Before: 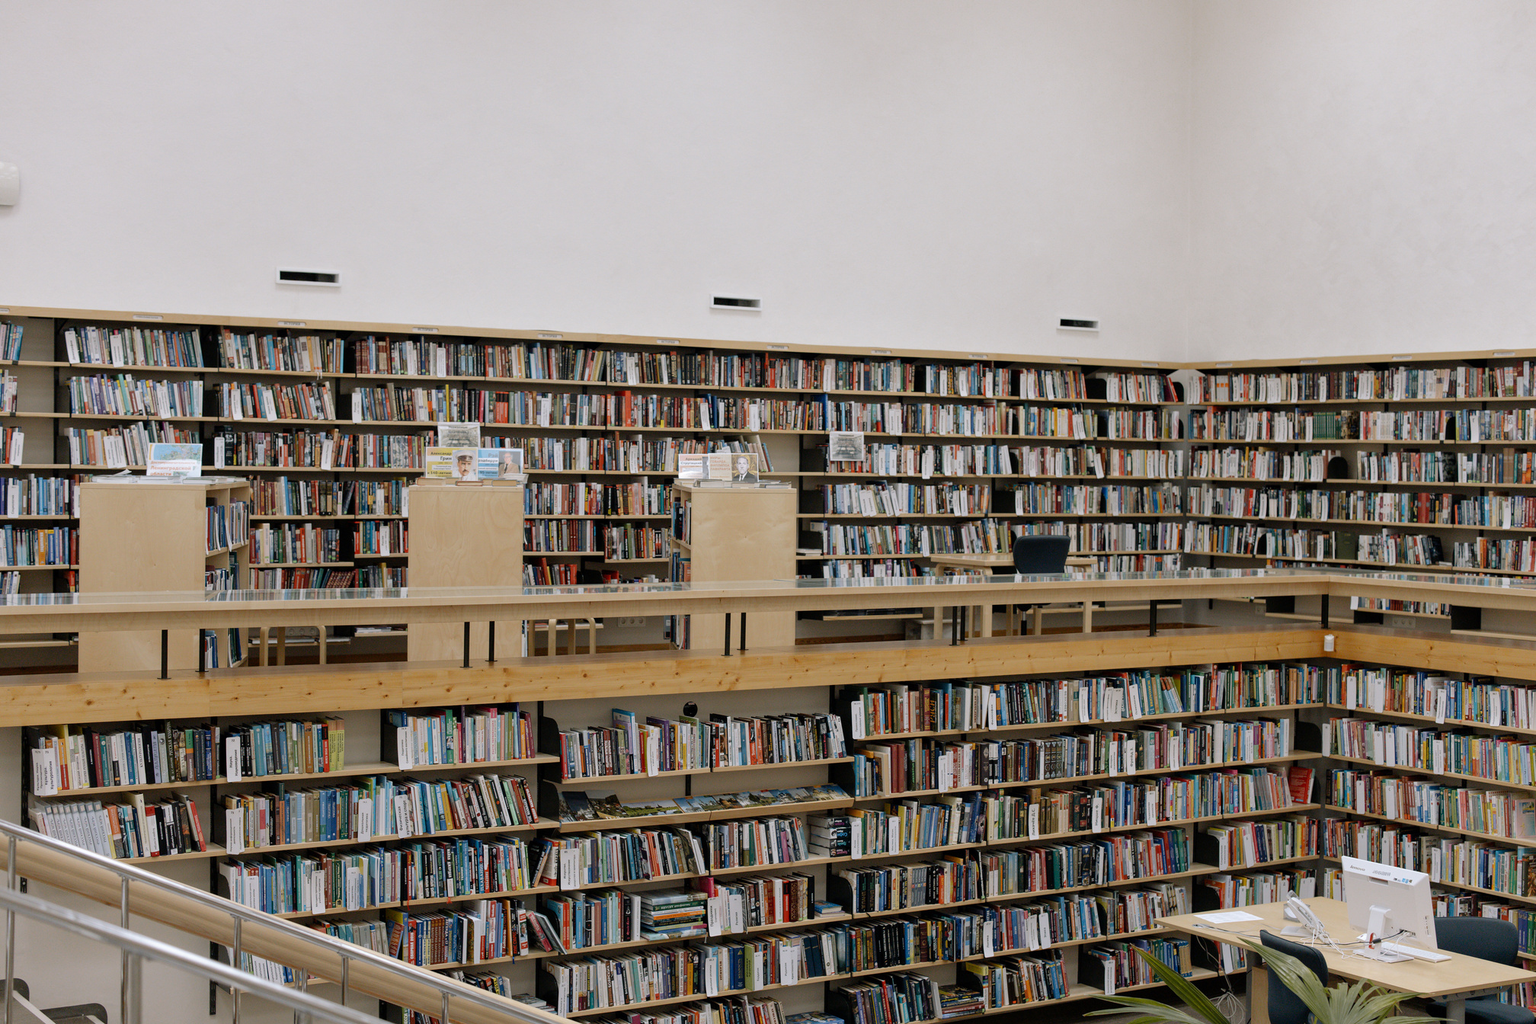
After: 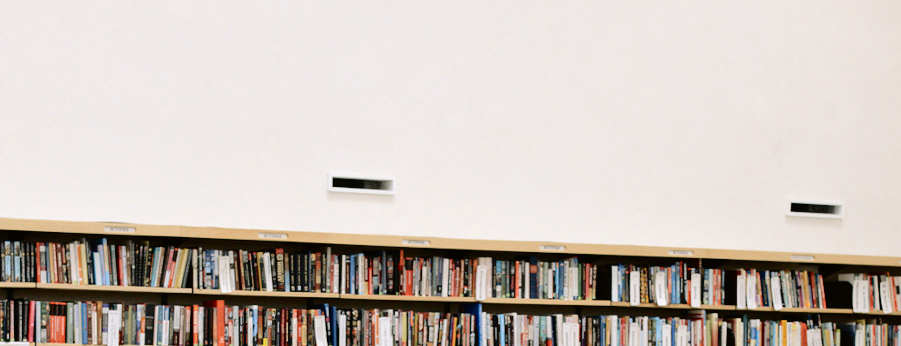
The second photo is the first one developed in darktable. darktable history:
rotate and perspective: lens shift (horizontal) -0.055, automatic cropping off
tone equalizer: -8 EV -0.417 EV, -7 EV -0.389 EV, -6 EV -0.333 EV, -5 EV -0.222 EV, -3 EV 0.222 EV, -2 EV 0.333 EV, -1 EV 0.389 EV, +0 EV 0.417 EV, edges refinement/feathering 500, mask exposure compensation -1.57 EV, preserve details no
tone curve: curves: ch0 [(0, 0.01) (0.058, 0.039) (0.159, 0.117) (0.282, 0.327) (0.45, 0.534) (0.676, 0.751) (0.89, 0.919) (1, 1)]; ch1 [(0, 0) (0.094, 0.081) (0.285, 0.299) (0.385, 0.403) (0.447, 0.455) (0.495, 0.496) (0.544, 0.552) (0.589, 0.612) (0.722, 0.728) (1, 1)]; ch2 [(0, 0) (0.257, 0.217) (0.43, 0.421) (0.498, 0.507) (0.531, 0.544) (0.56, 0.579) (0.625, 0.642) (1, 1)], color space Lab, independent channels, preserve colors none
crop: left 28.64%, top 16.832%, right 26.637%, bottom 58.055%
